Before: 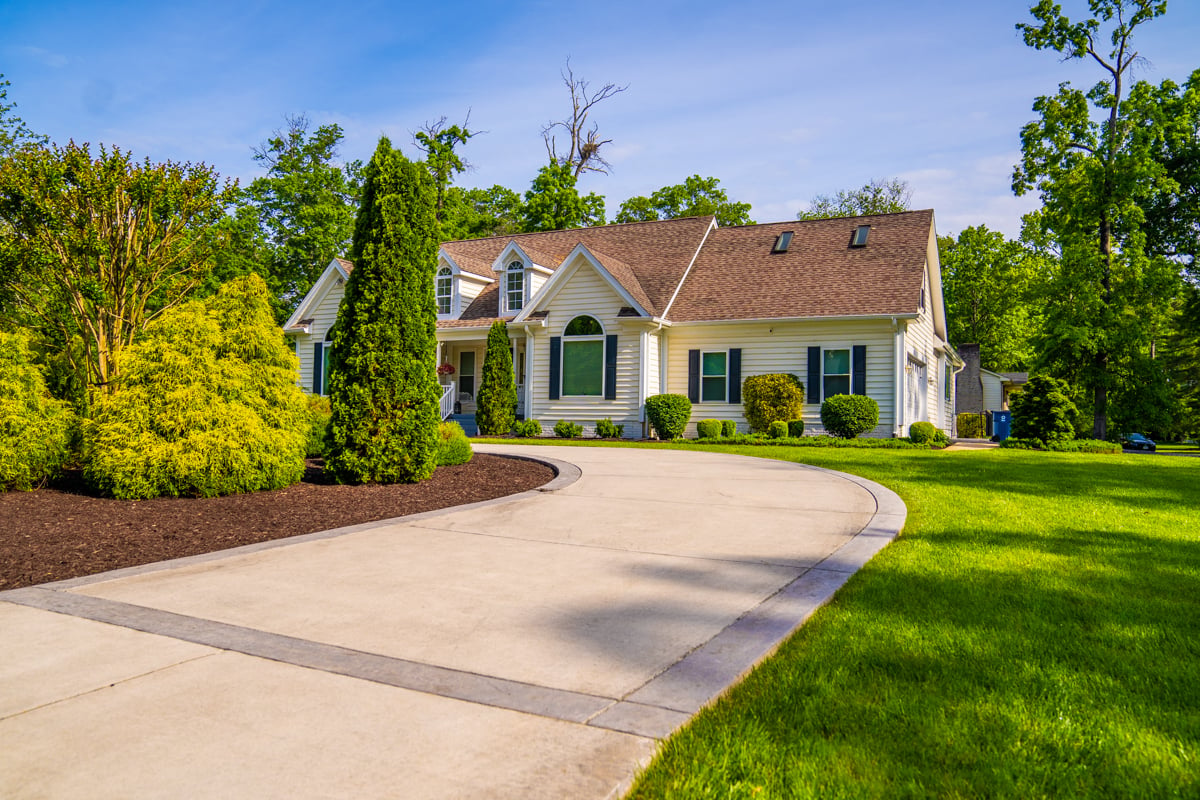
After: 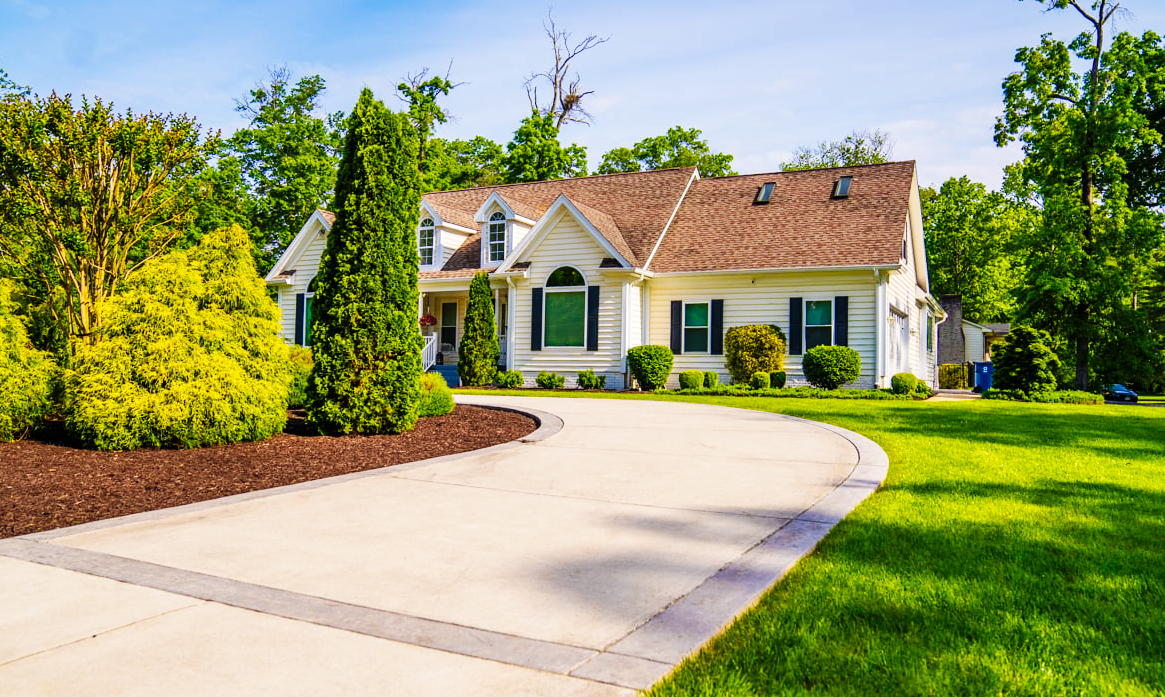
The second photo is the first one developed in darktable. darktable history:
crop: left 1.507%, top 6.147%, right 1.379%, bottom 6.637%
base curve: curves: ch0 [(0, 0) (0.032, 0.025) (0.121, 0.166) (0.206, 0.329) (0.605, 0.79) (1, 1)], preserve colors none
